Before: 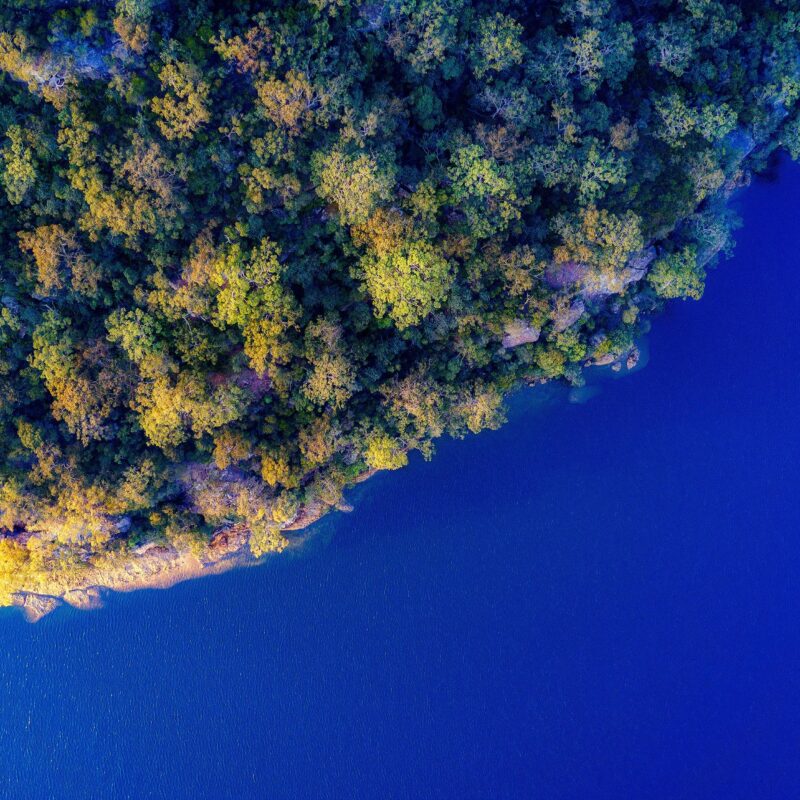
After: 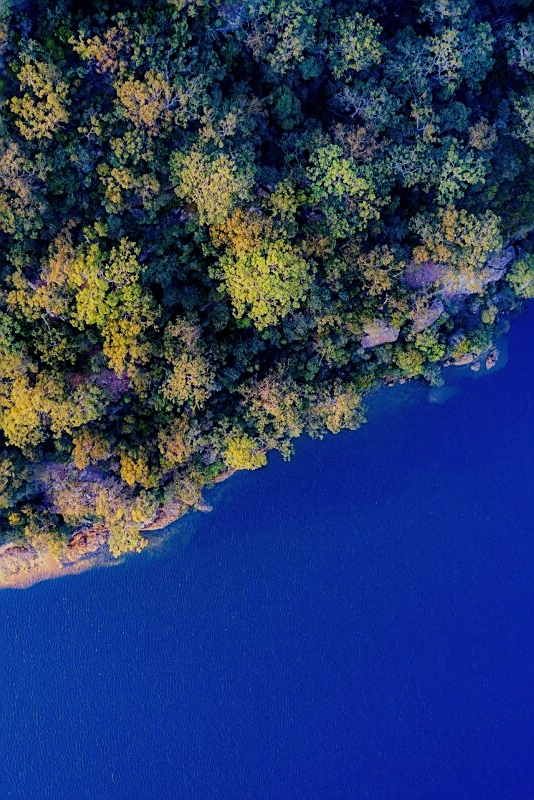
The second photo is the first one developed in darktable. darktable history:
sharpen: on, module defaults
filmic rgb: black relative exposure -7.65 EV, white relative exposure 4.56 EV, hardness 3.61, color science v6 (2022)
crop and rotate: left 17.732%, right 15.423%
